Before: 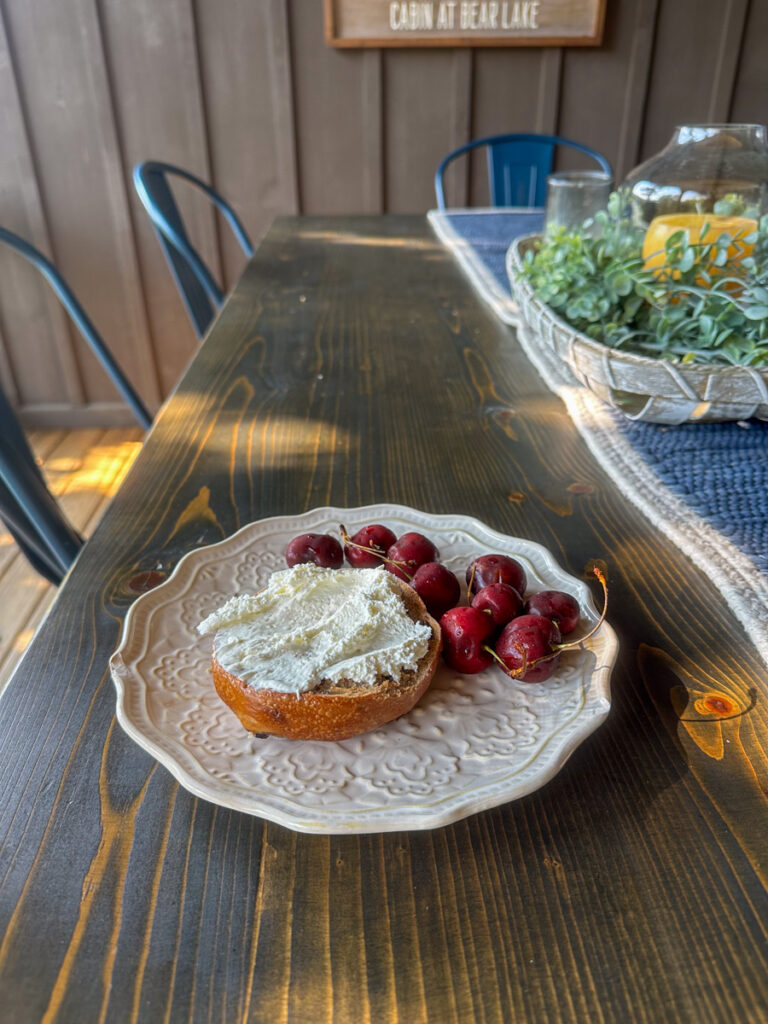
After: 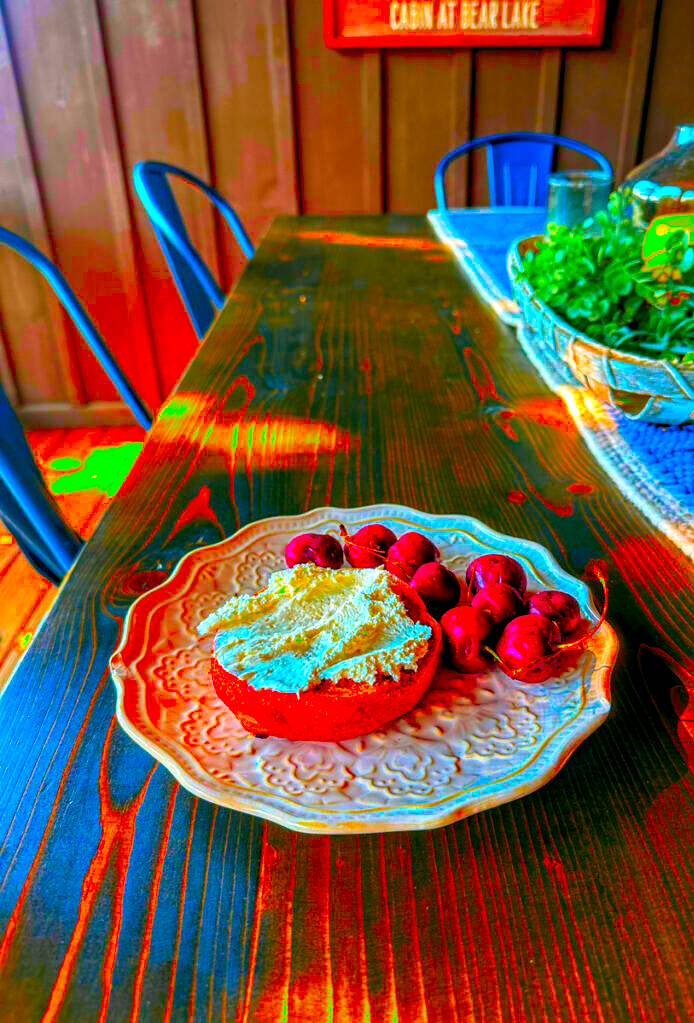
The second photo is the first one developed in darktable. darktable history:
crop: right 9.506%, bottom 0.037%
local contrast: on, module defaults
color balance rgb: shadows lift › luminance -9.273%, global offset › luminance -0.315%, global offset › chroma 0.116%, global offset › hue 168.02°, linear chroma grading › global chroma 49.652%, perceptual saturation grading › global saturation 31.015%, global vibrance 20%
color zones: curves: ch1 [(0.309, 0.524) (0.41, 0.329) (0.508, 0.509)]; ch2 [(0.25, 0.457) (0.75, 0.5)]
haze removal: strength 0.3, distance 0.254, compatibility mode true, adaptive false
color correction: highlights b* -0.056, saturation 2.98
exposure: exposure 0.174 EV, compensate highlight preservation false
